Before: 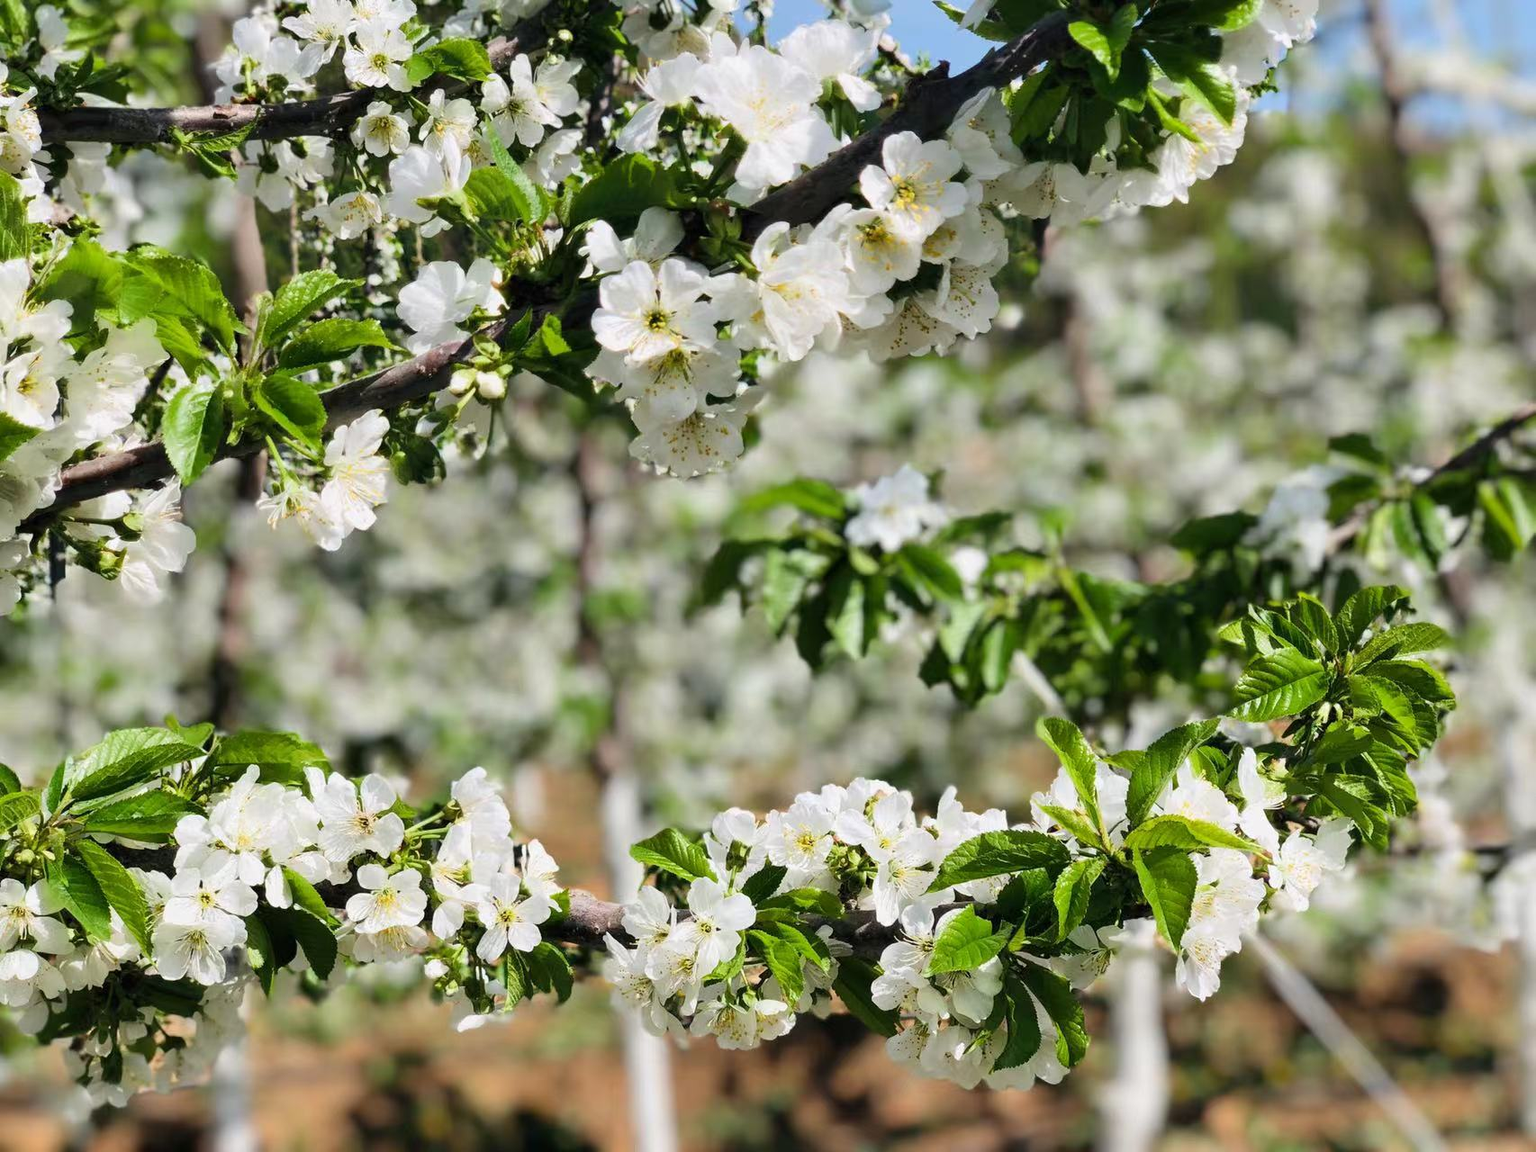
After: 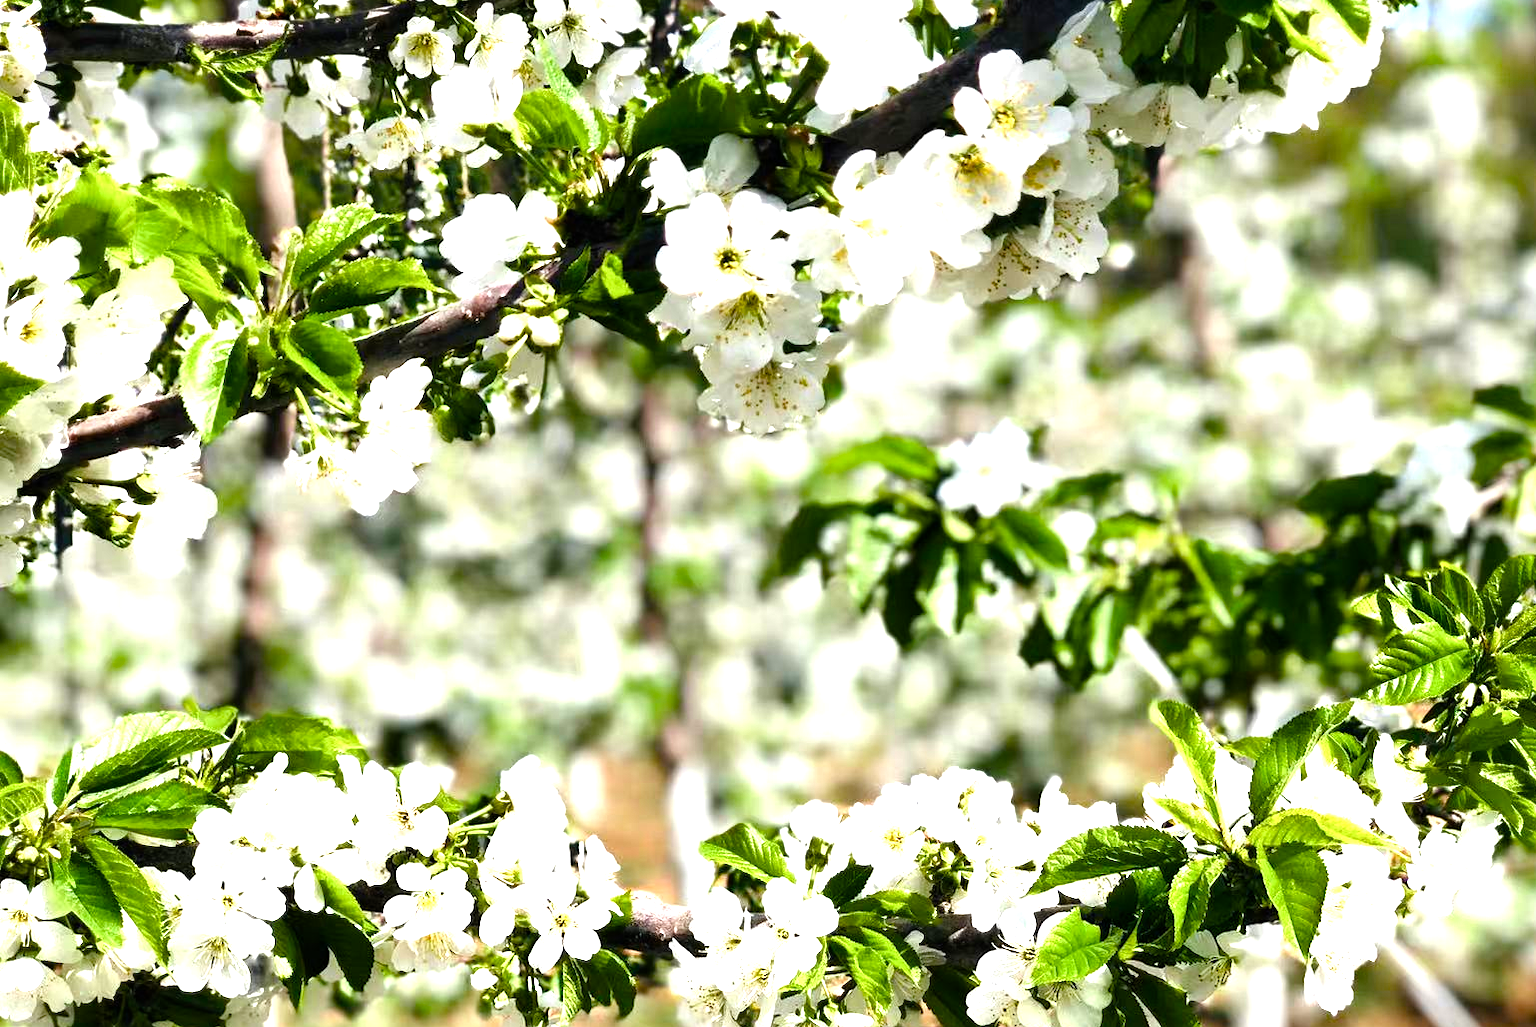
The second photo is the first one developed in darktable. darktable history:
crop: top 7.548%, right 9.795%, bottom 12.052%
tone equalizer: -8 EV -0.394 EV, -7 EV -0.414 EV, -6 EV -0.337 EV, -5 EV -0.232 EV, -3 EV 0.21 EV, -2 EV 0.354 EV, -1 EV 0.386 EV, +0 EV 0.414 EV
color balance rgb: perceptual saturation grading › global saturation 20%, perceptual saturation grading › highlights -49.806%, perceptual saturation grading › shadows 24.095%, perceptual brilliance grading › global brilliance 17.246%, global vibrance 30.19%, contrast 10.576%
